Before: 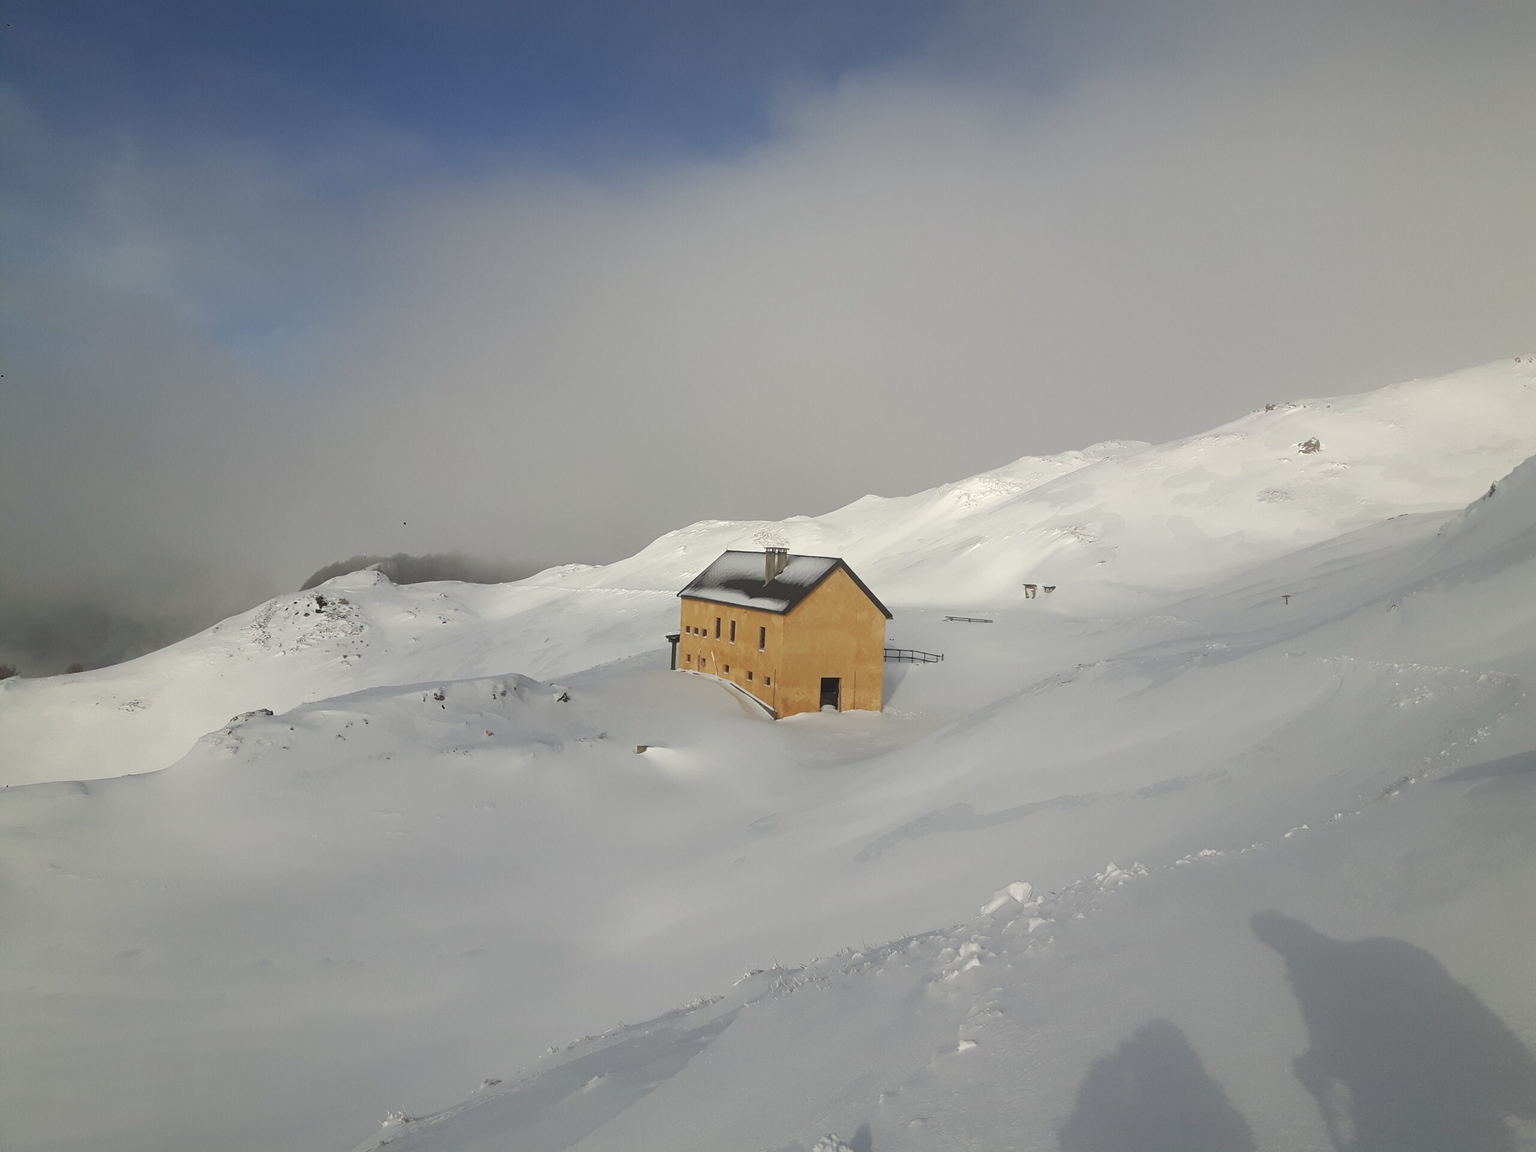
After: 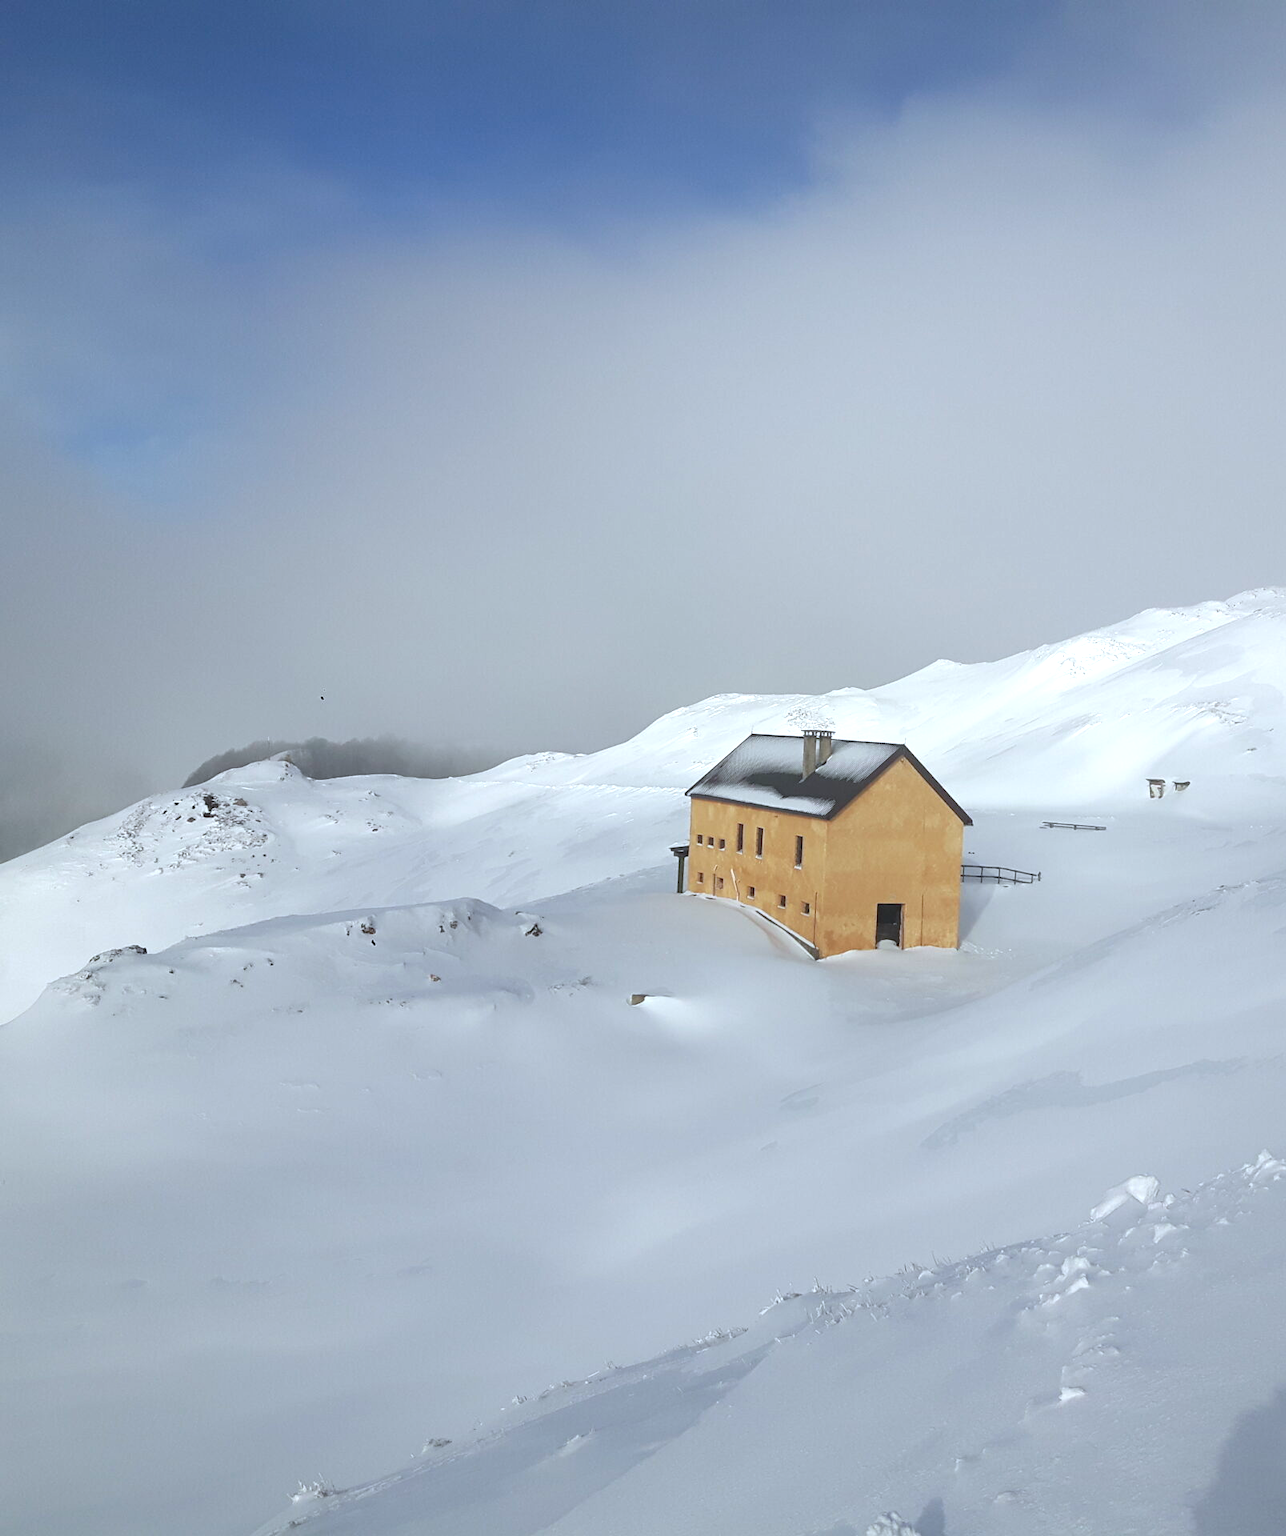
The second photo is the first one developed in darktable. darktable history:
crop: left 10.644%, right 26.528%
exposure: black level correction 0, exposure 0.5 EV, compensate highlight preservation false
color calibration: x 0.372, y 0.386, temperature 4283.97 K
